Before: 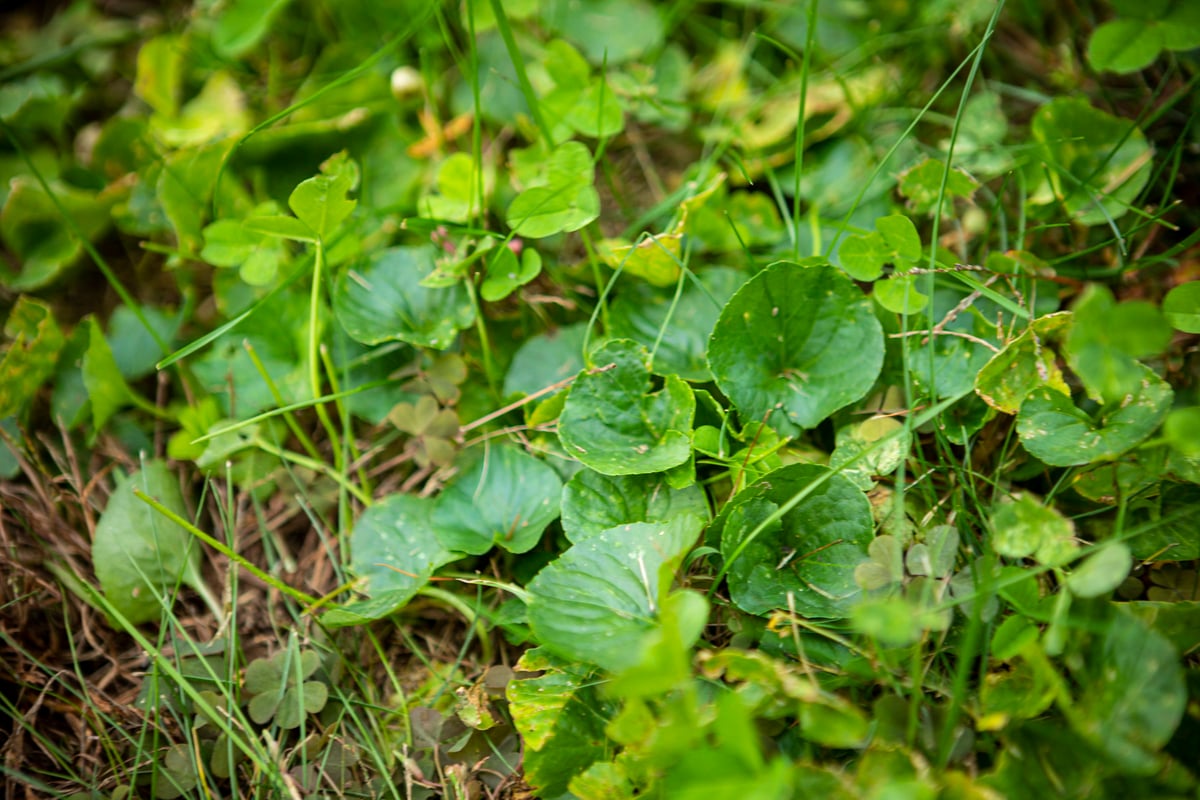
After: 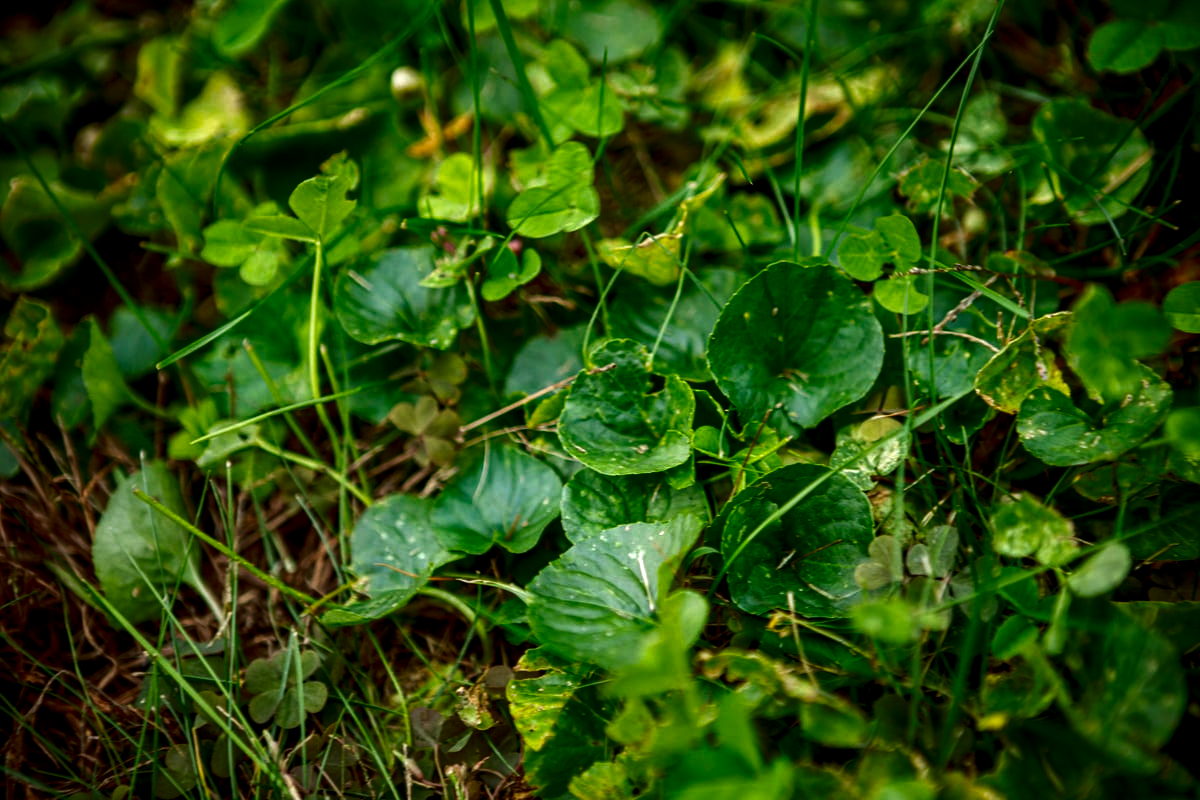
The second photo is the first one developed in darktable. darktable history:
exposure: black level correction -0.001, exposure 0.079 EV
local contrast: detail 130%
contrast brightness saturation: brightness -0.509
